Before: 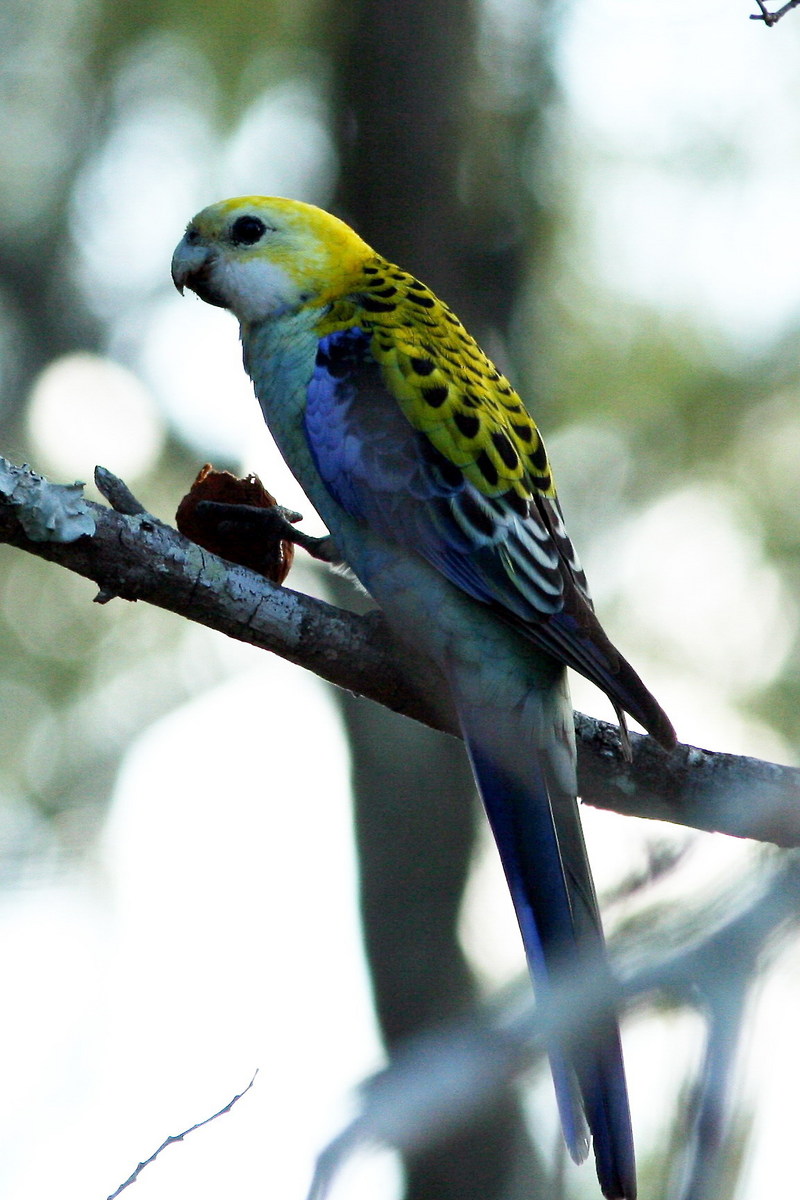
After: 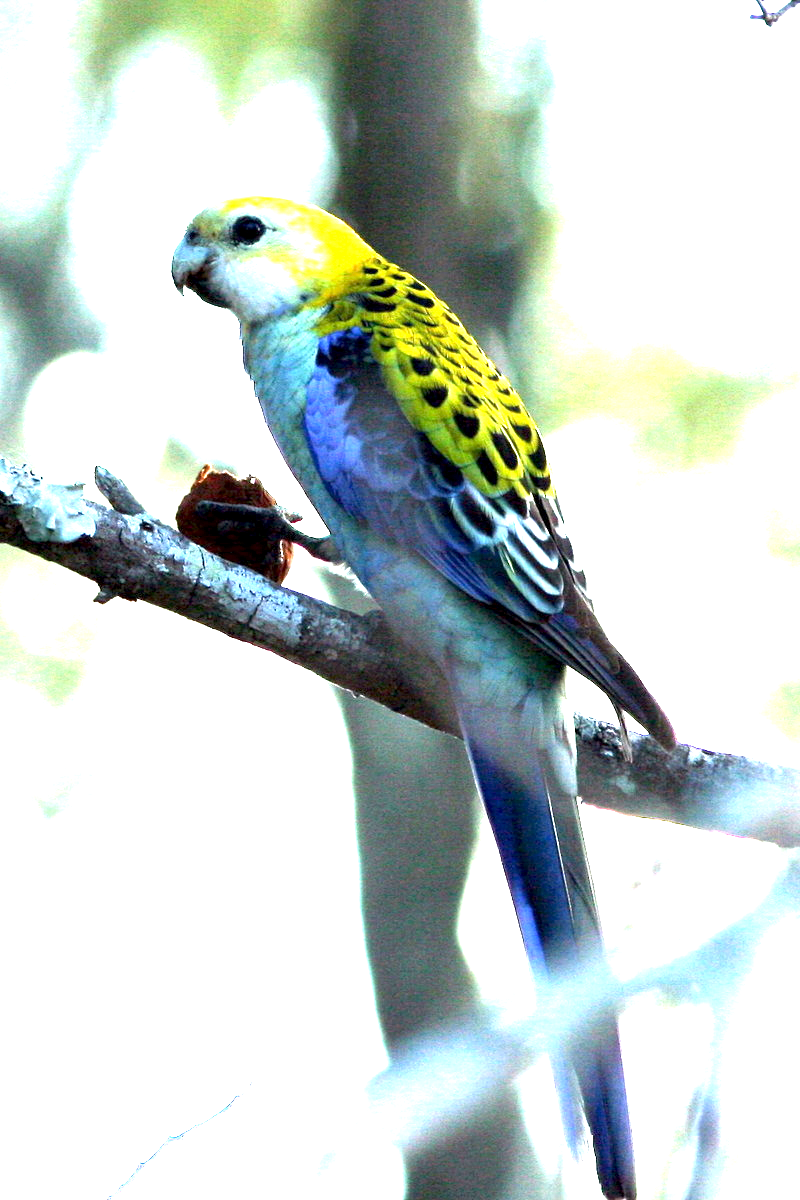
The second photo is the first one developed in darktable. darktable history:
exposure: black level correction 0.001, exposure 1.831 EV, compensate exposure bias true, compensate highlight preservation false
